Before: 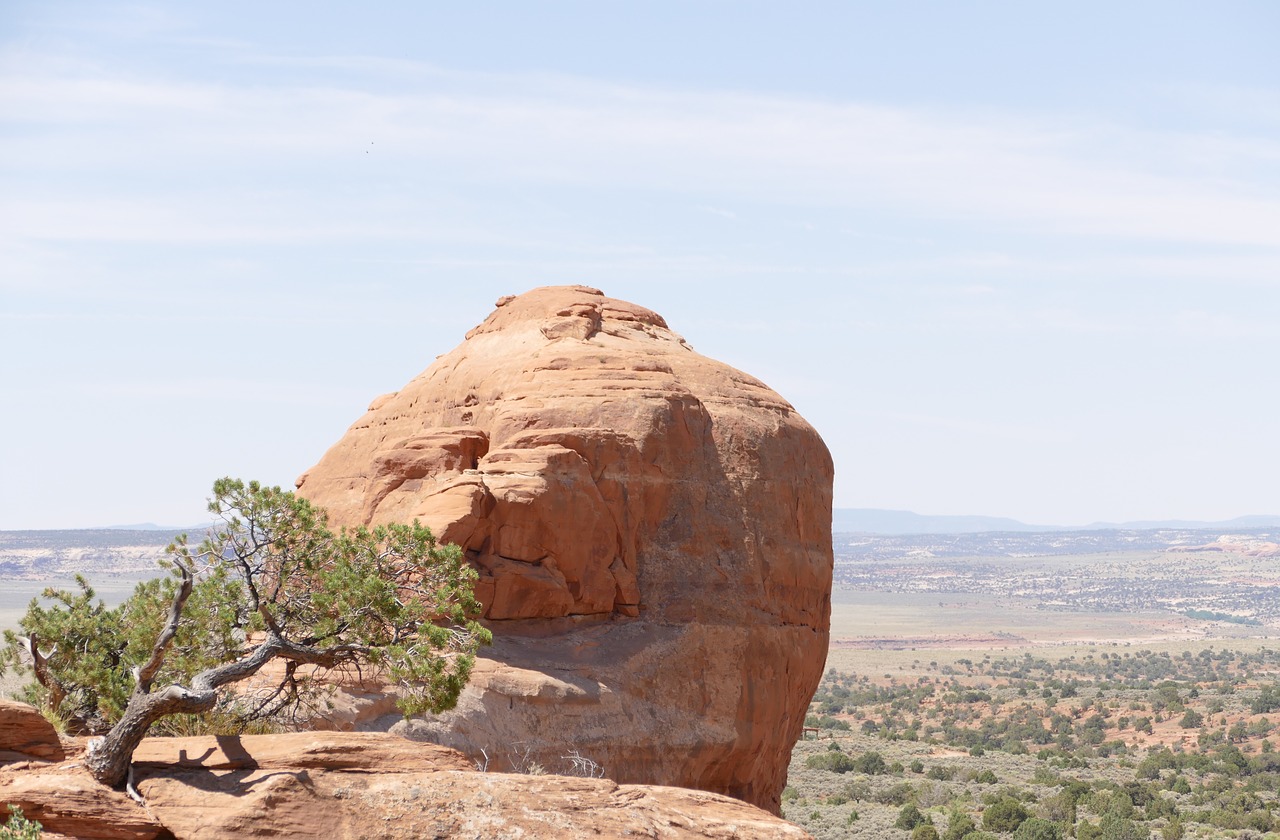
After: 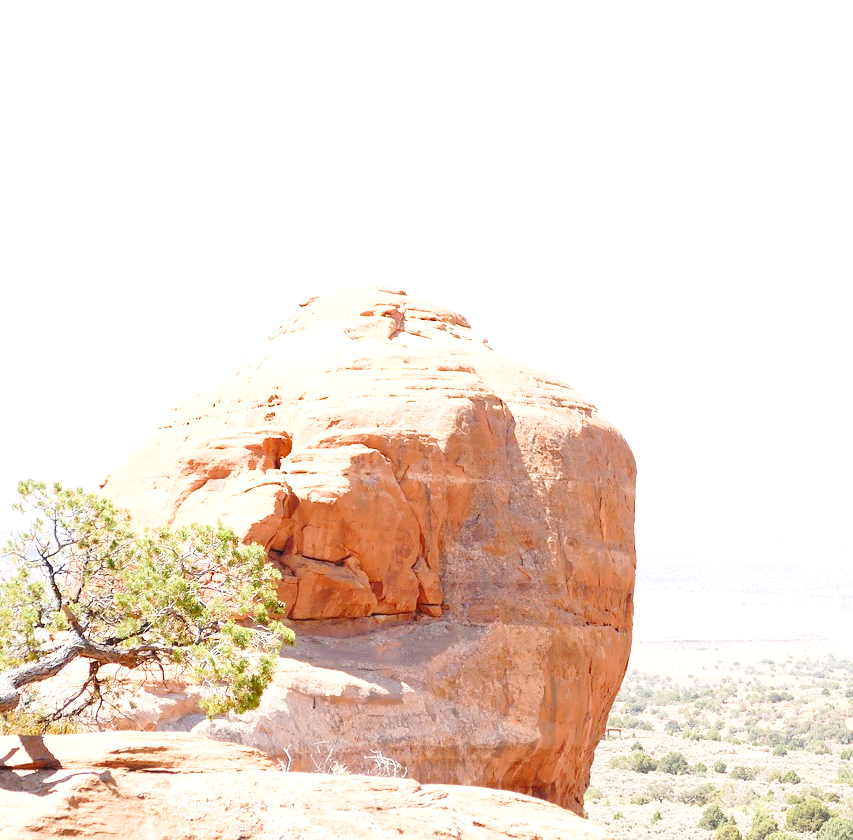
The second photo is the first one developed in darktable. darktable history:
exposure: exposure 0.921 EV, compensate highlight preservation false
base curve: curves: ch0 [(0, 0) (0.028, 0.03) (0.121, 0.232) (0.46, 0.748) (0.859, 0.968) (1, 1)], preserve colors none
crop and rotate: left 15.446%, right 17.836%
